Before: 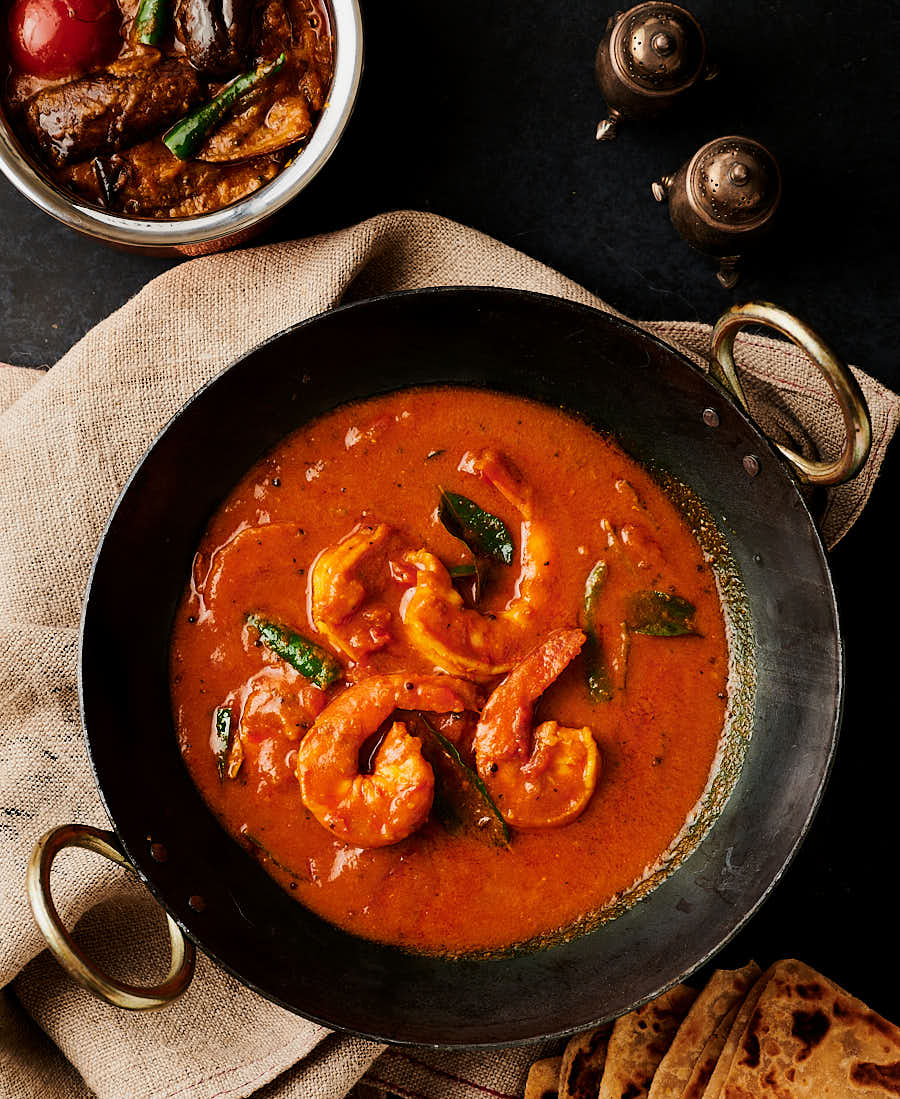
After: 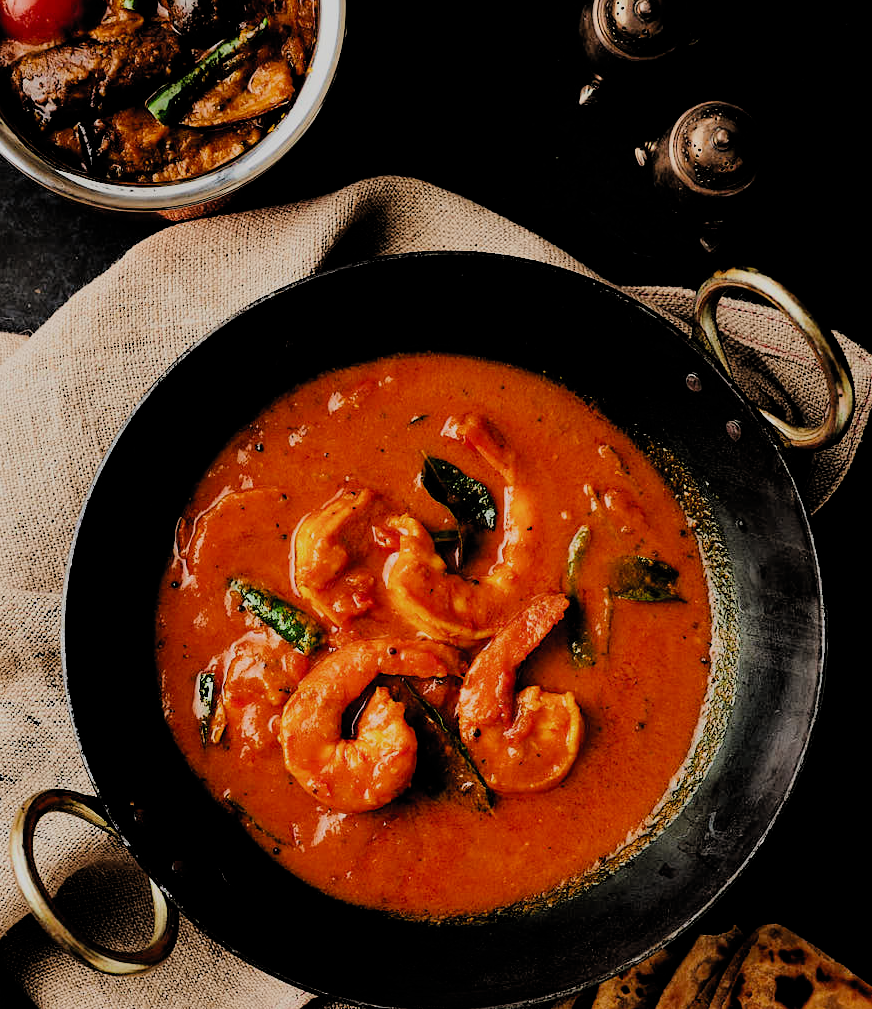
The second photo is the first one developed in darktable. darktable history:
filmic rgb: black relative exposure -4.58 EV, white relative exposure 4.8 EV, threshold 3 EV, hardness 2.36, latitude 36.07%, contrast 1.048, highlights saturation mix 1.32%, shadows ↔ highlights balance 1.25%, color science v4 (2020), enable highlight reconstruction true
crop: left 1.964%, top 3.251%, right 1.122%, bottom 4.933%
